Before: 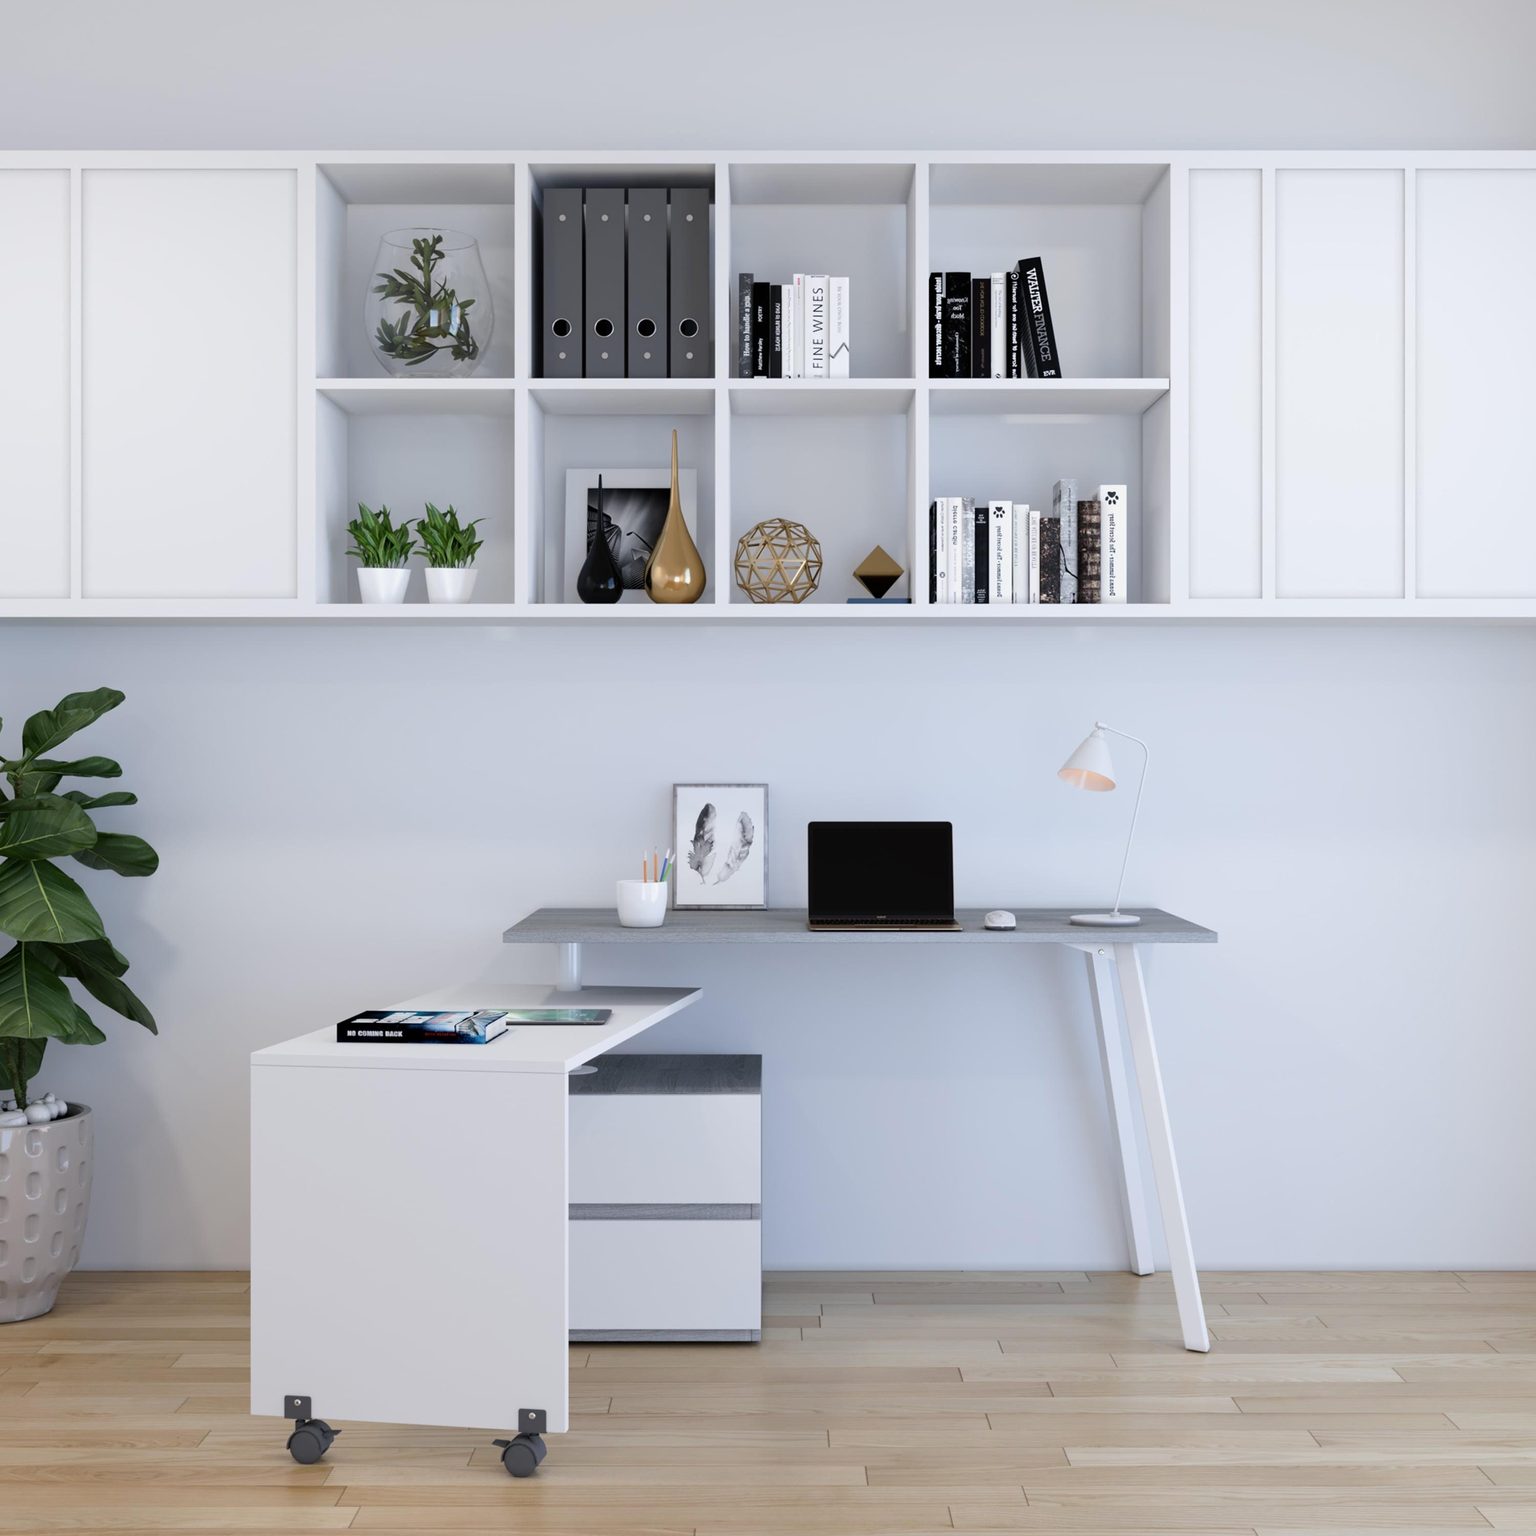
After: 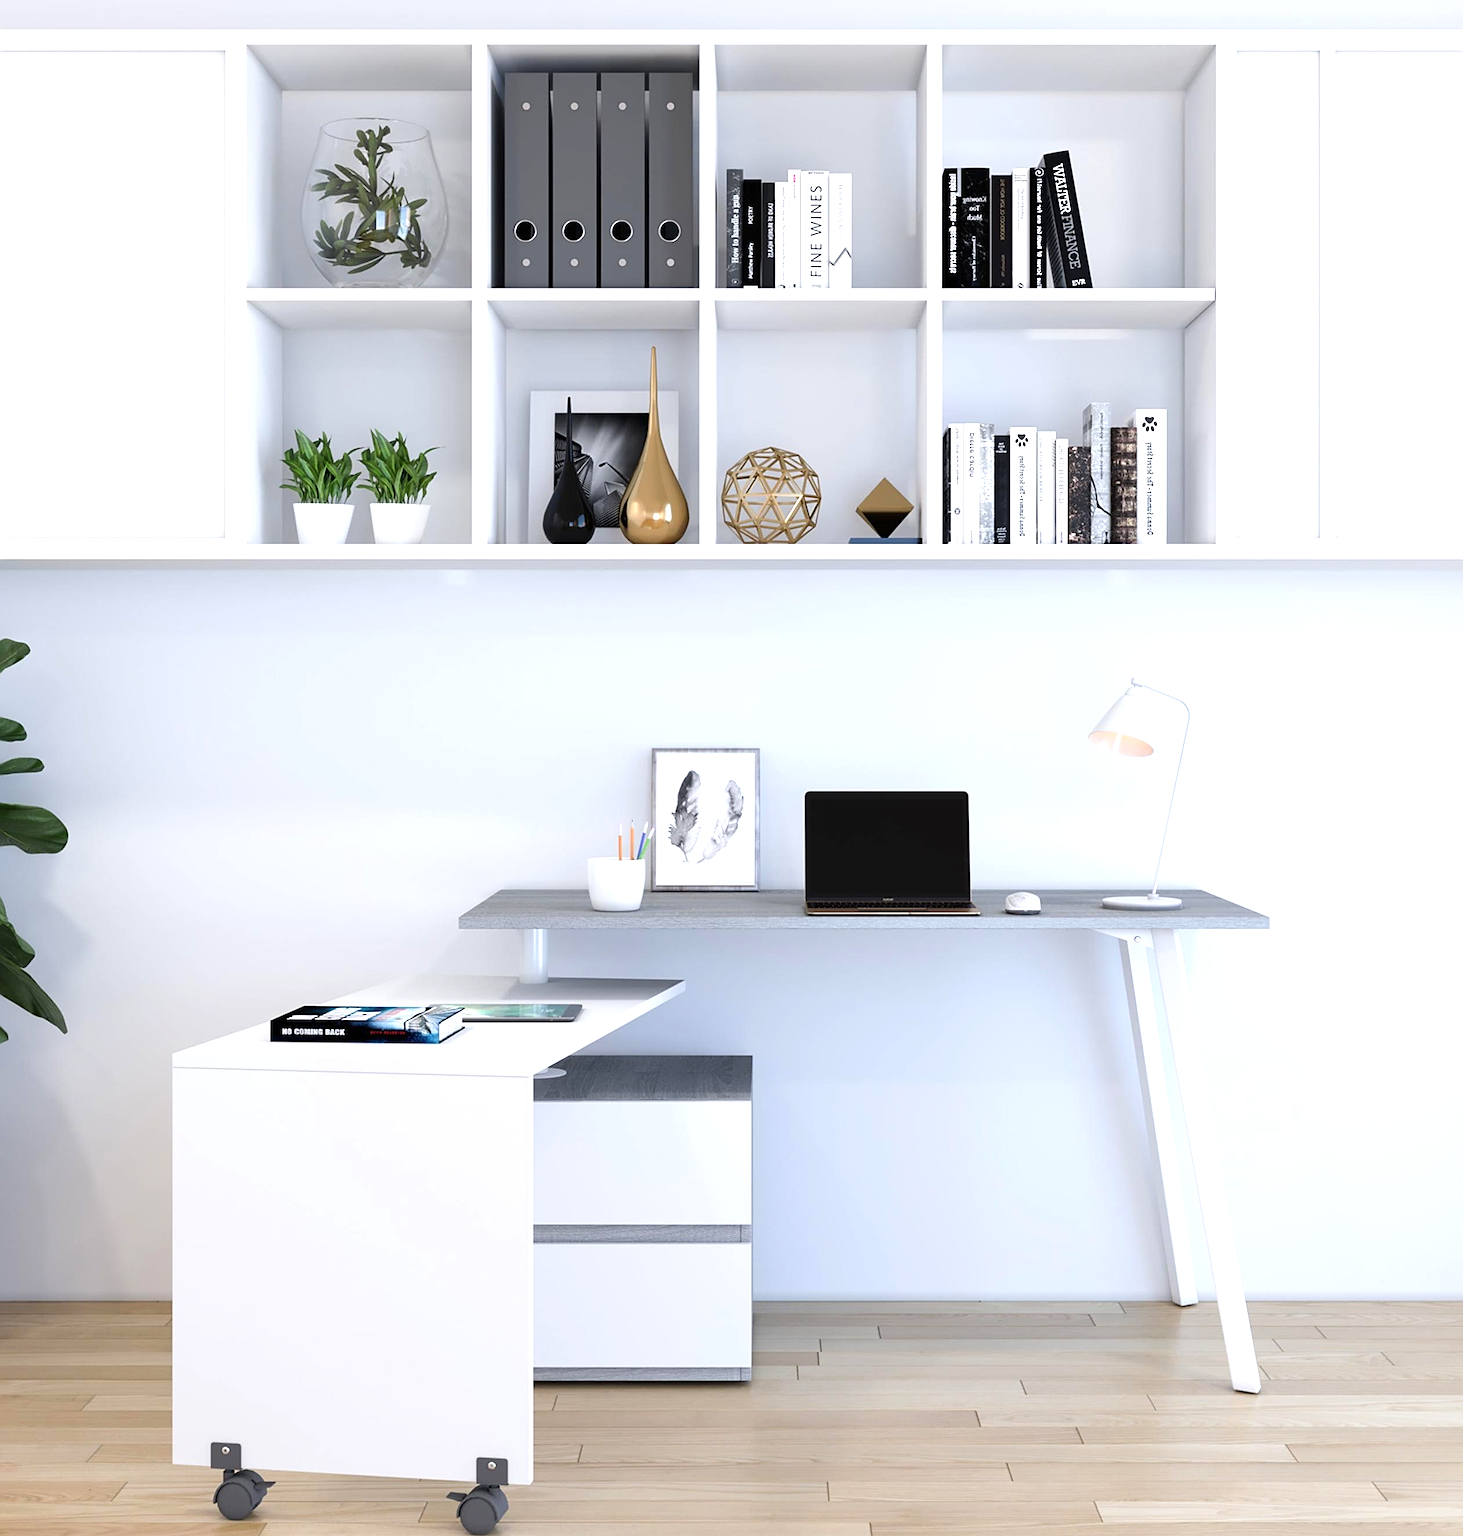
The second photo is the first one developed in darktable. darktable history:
sharpen: on, module defaults
crop: left 6.444%, top 8.107%, right 9.544%, bottom 3.755%
exposure: black level correction 0, exposure 0.697 EV, compensate exposure bias true, compensate highlight preservation false
